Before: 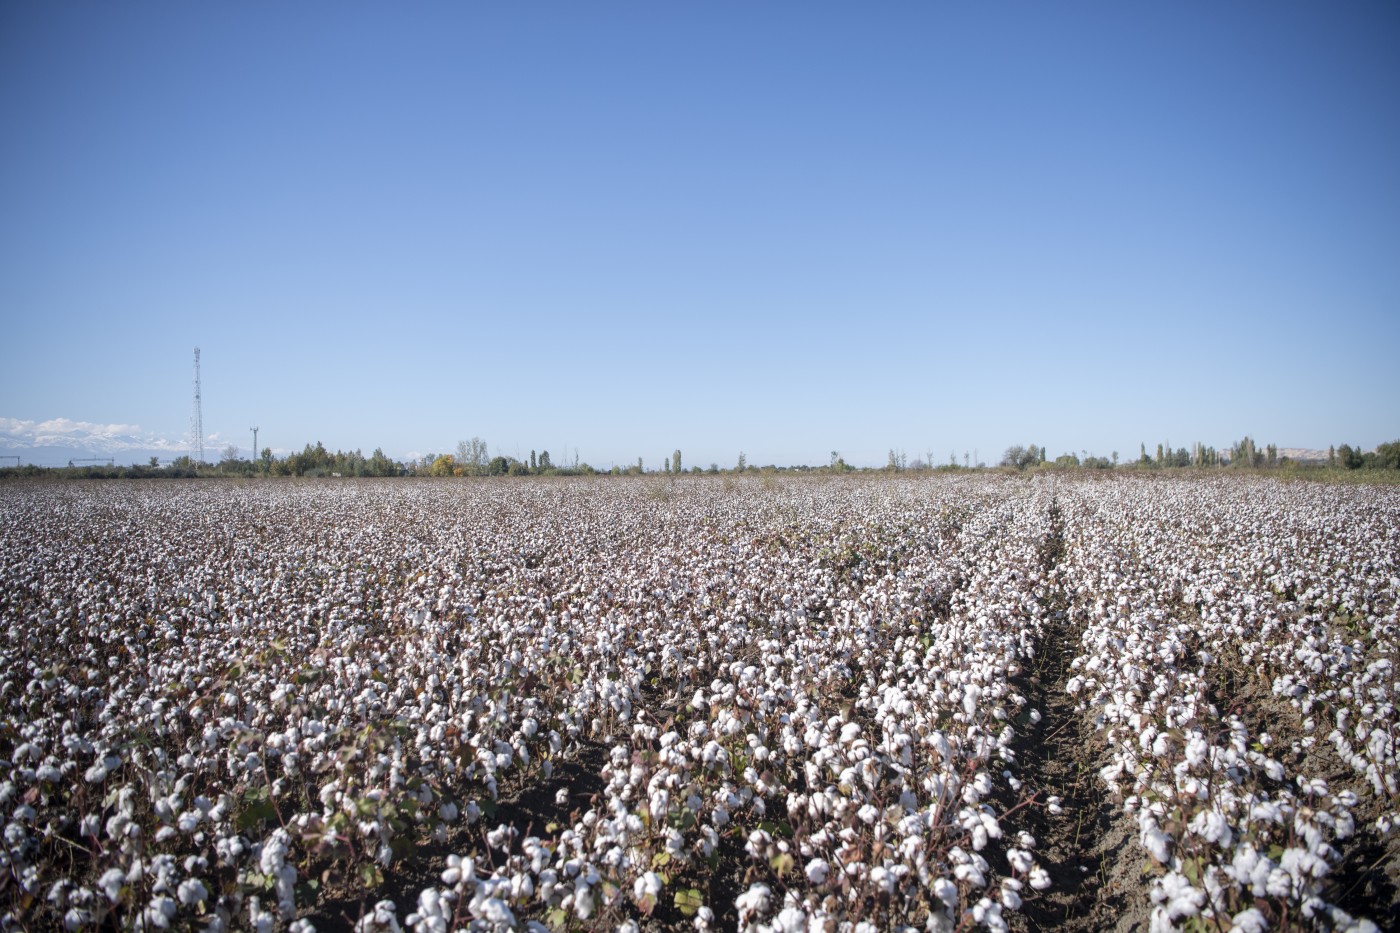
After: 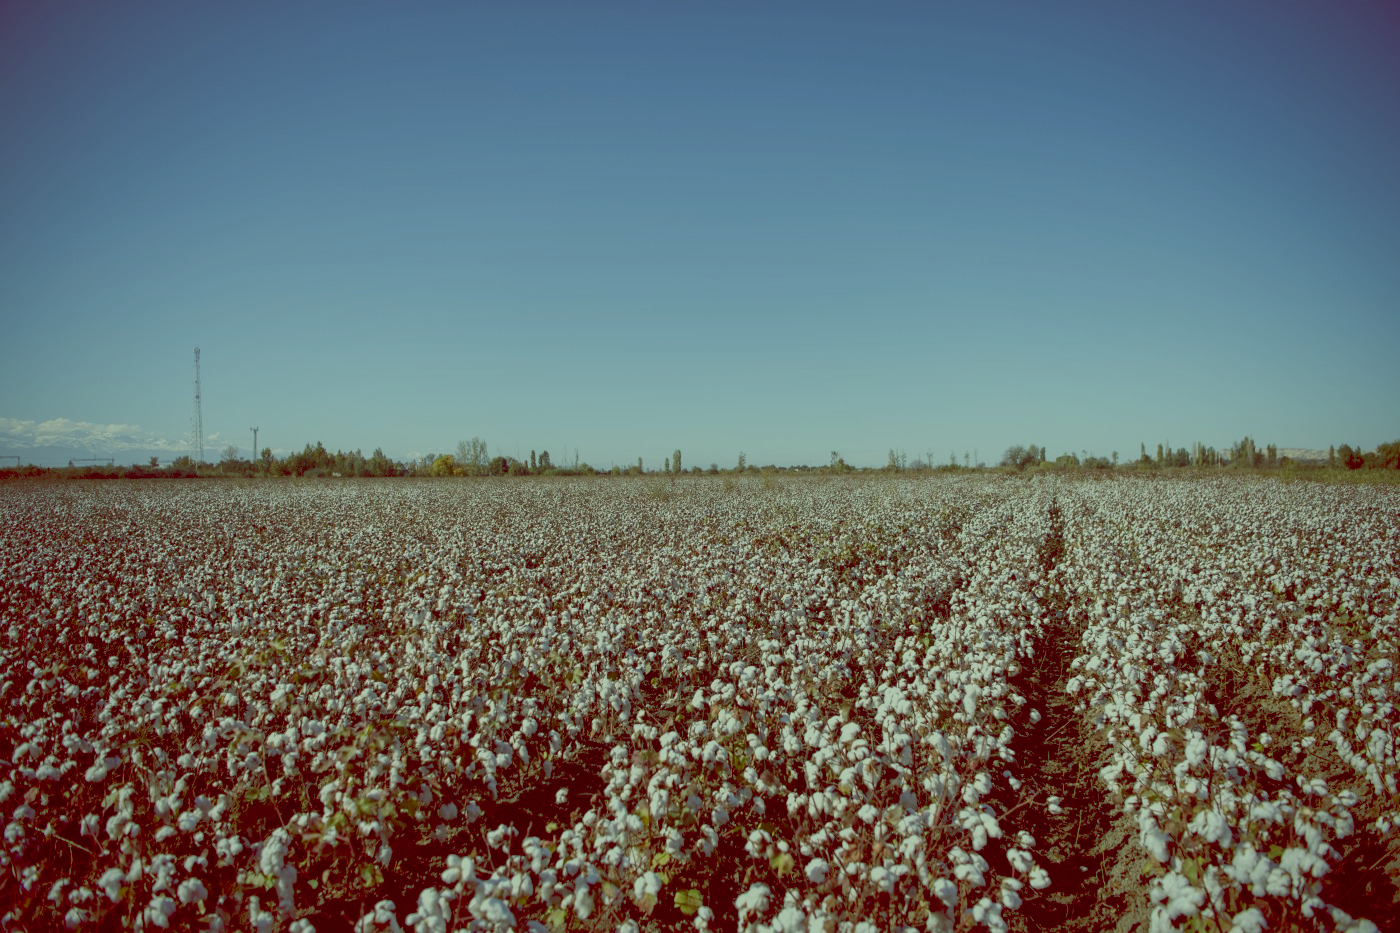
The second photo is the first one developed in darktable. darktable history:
shadows and highlights: on, module defaults
exposure: black level correction 0.009, exposure -0.637 EV, compensate highlight preservation false
color balance: lift [1, 1.015, 0.987, 0.985], gamma [1, 0.959, 1.042, 0.958], gain [0.927, 0.938, 1.072, 0.928], contrast 1.5%
